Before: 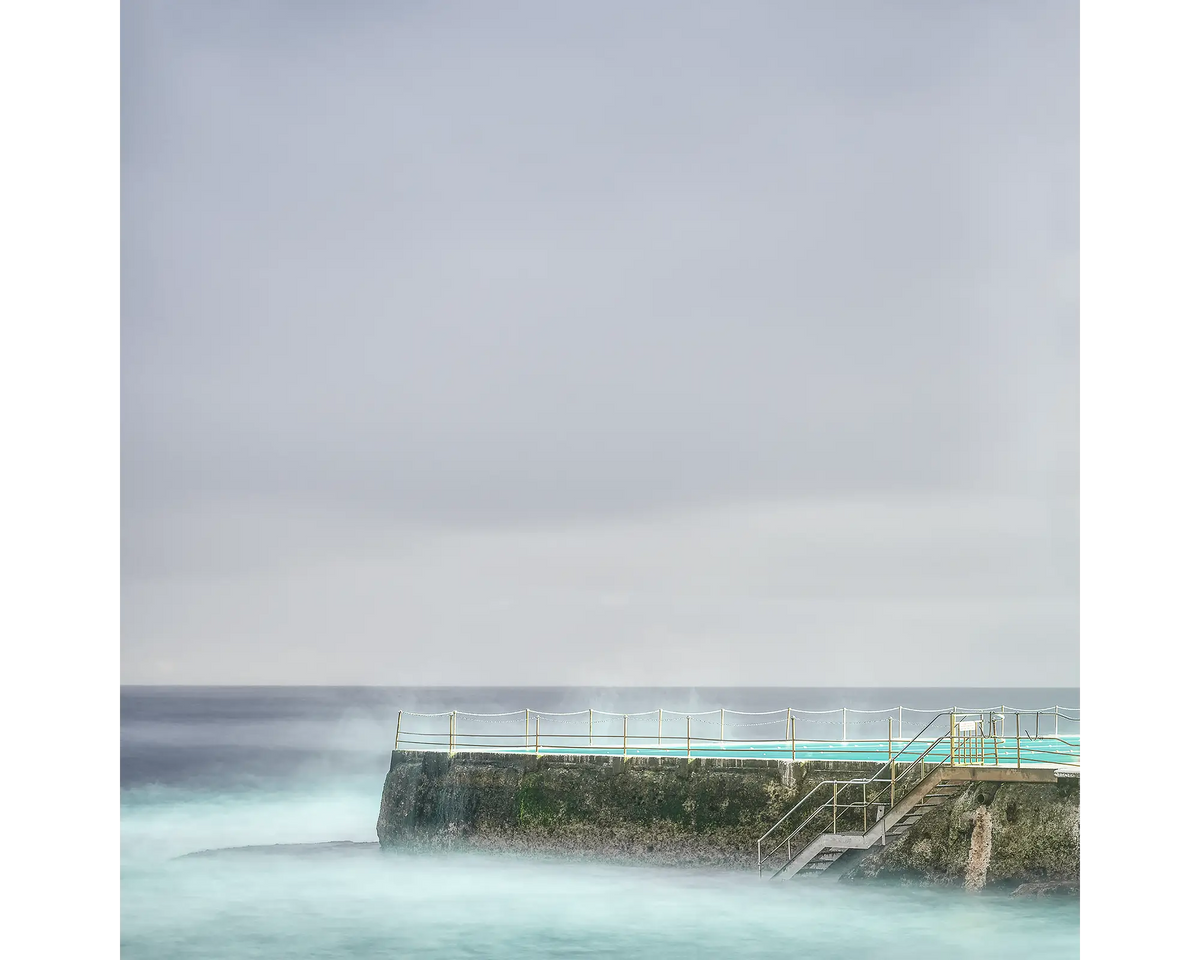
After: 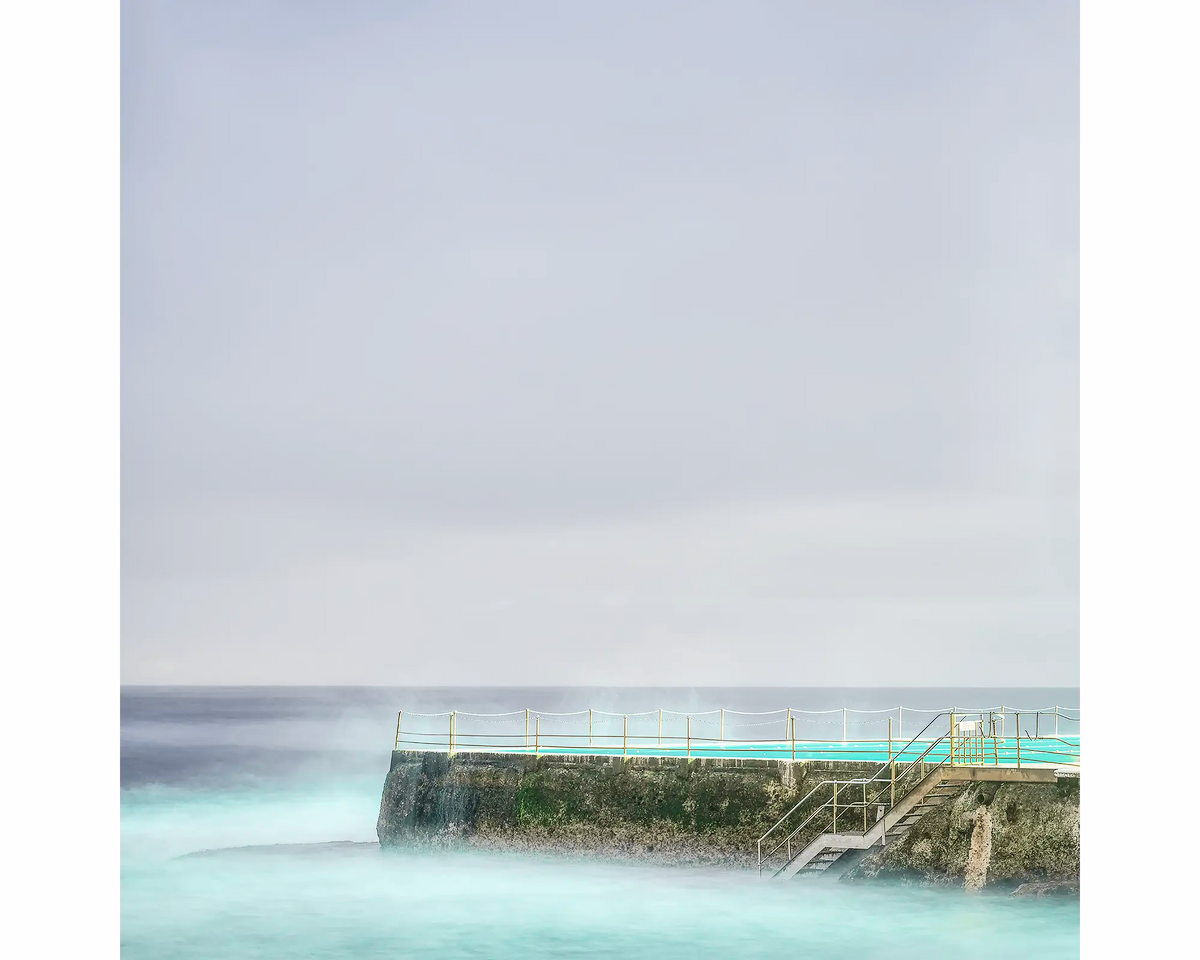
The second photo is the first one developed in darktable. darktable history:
tone curve: curves: ch0 [(0, 0.013) (0.054, 0.018) (0.205, 0.191) (0.289, 0.292) (0.39, 0.424) (0.493, 0.551) (0.666, 0.743) (0.795, 0.841) (1, 0.998)]; ch1 [(0, 0) (0.385, 0.343) (0.439, 0.415) (0.494, 0.495) (0.501, 0.501) (0.51, 0.509) (0.548, 0.554) (0.586, 0.601) (0.66, 0.687) (0.783, 0.804) (1, 1)]; ch2 [(0, 0) (0.304, 0.31) (0.403, 0.399) (0.441, 0.428) (0.47, 0.469) (0.498, 0.496) (0.524, 0.538) (0.566, 0.579) (0.633, 0.665) (0.7, 0.711) (1, 1)], color space Lab, independent channels, preserve colors none
